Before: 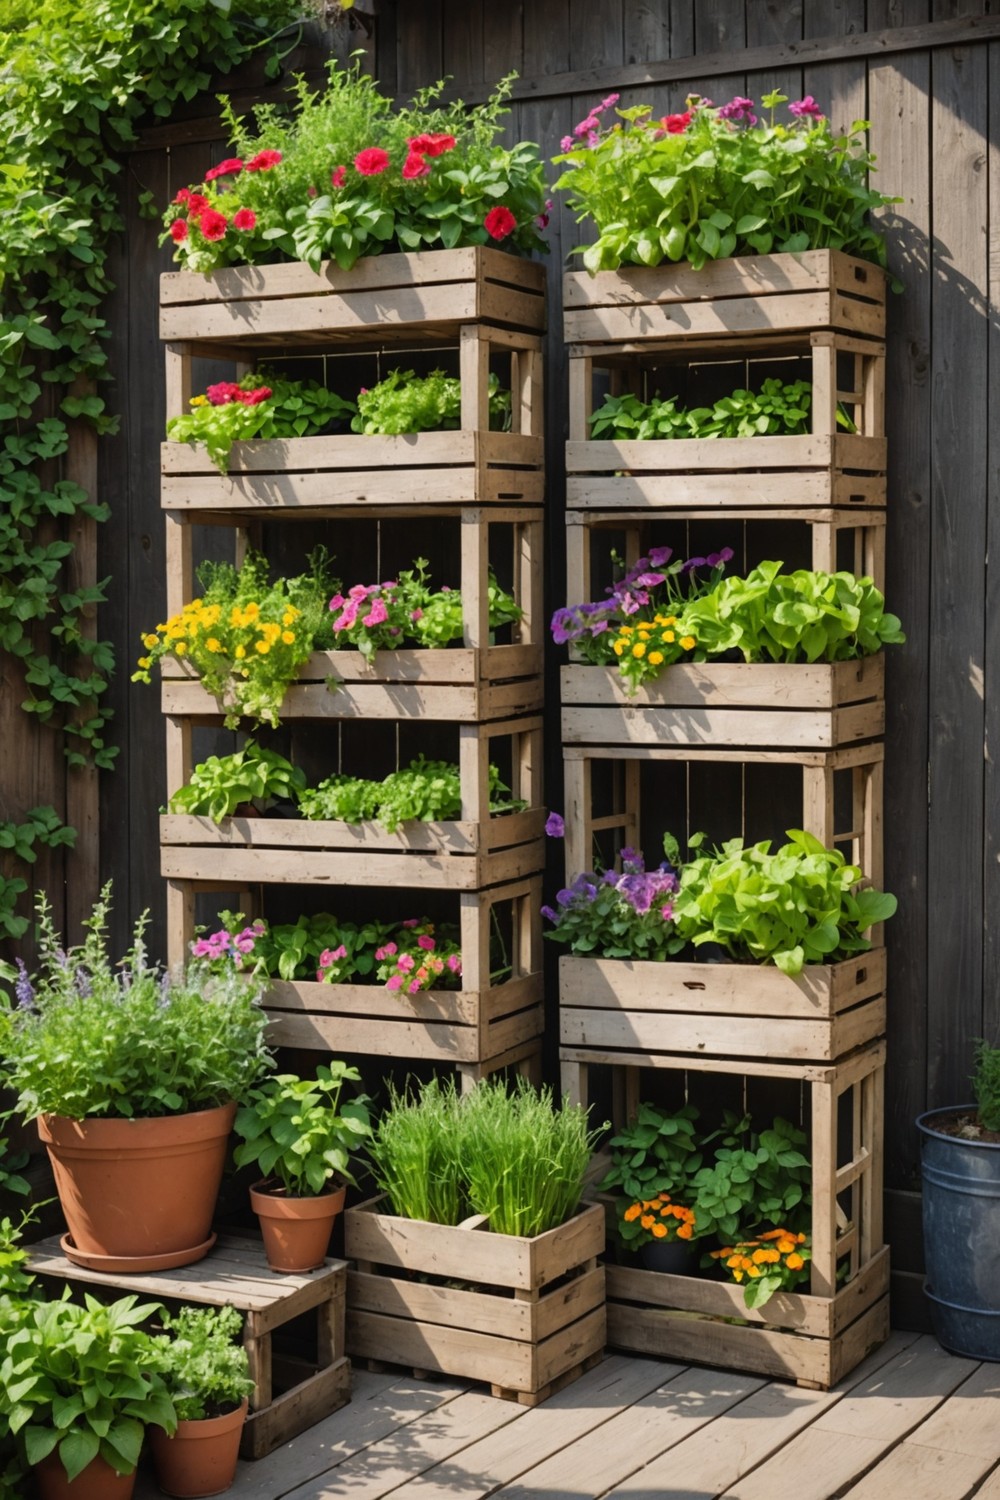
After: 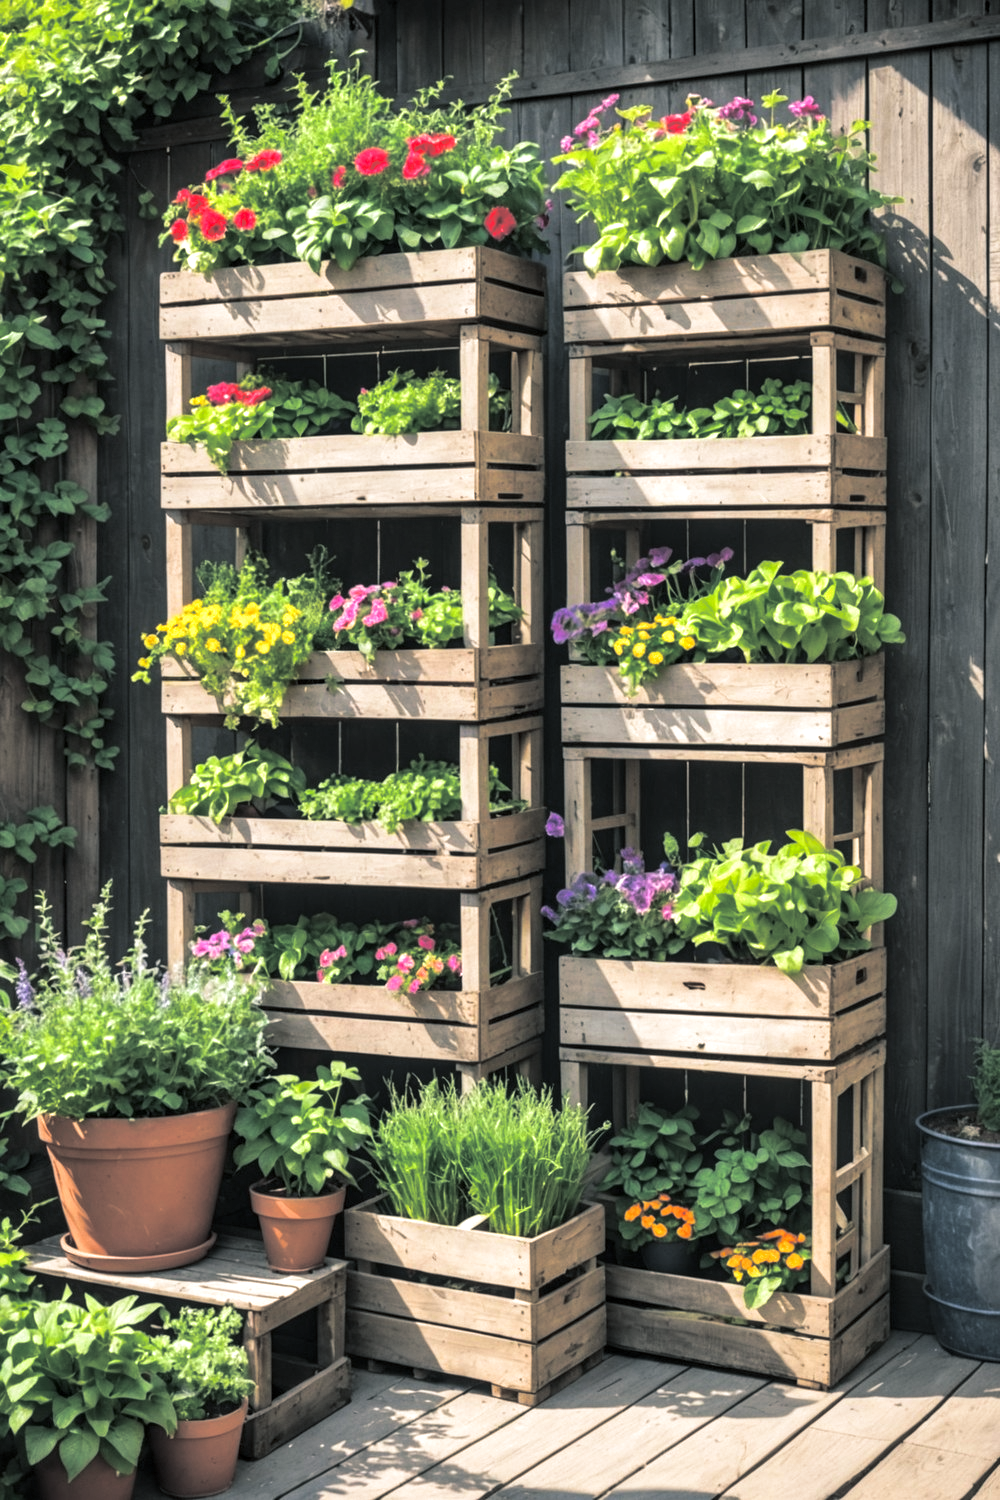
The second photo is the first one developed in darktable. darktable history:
local contrast: on, module defaults
exposure: black level correction 0, exposure 0.7 EV, compensate exposure bias true, compensate highlight preservation false
base curve: exposure shift 0, preserve colors none
split-toning: shadows › hue 201.6°, shadows › saturation 0.16, highlights › hue 50.4°, highlights › saturation 0.2, balance -49.9
